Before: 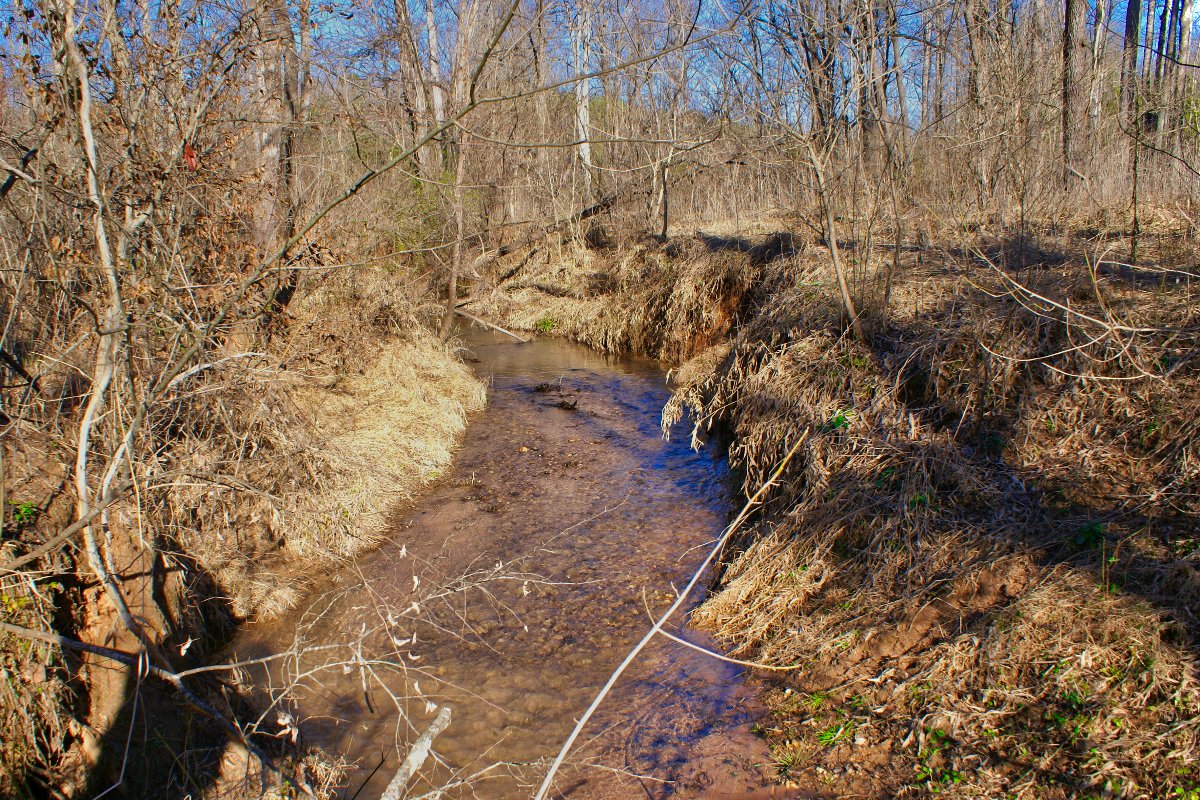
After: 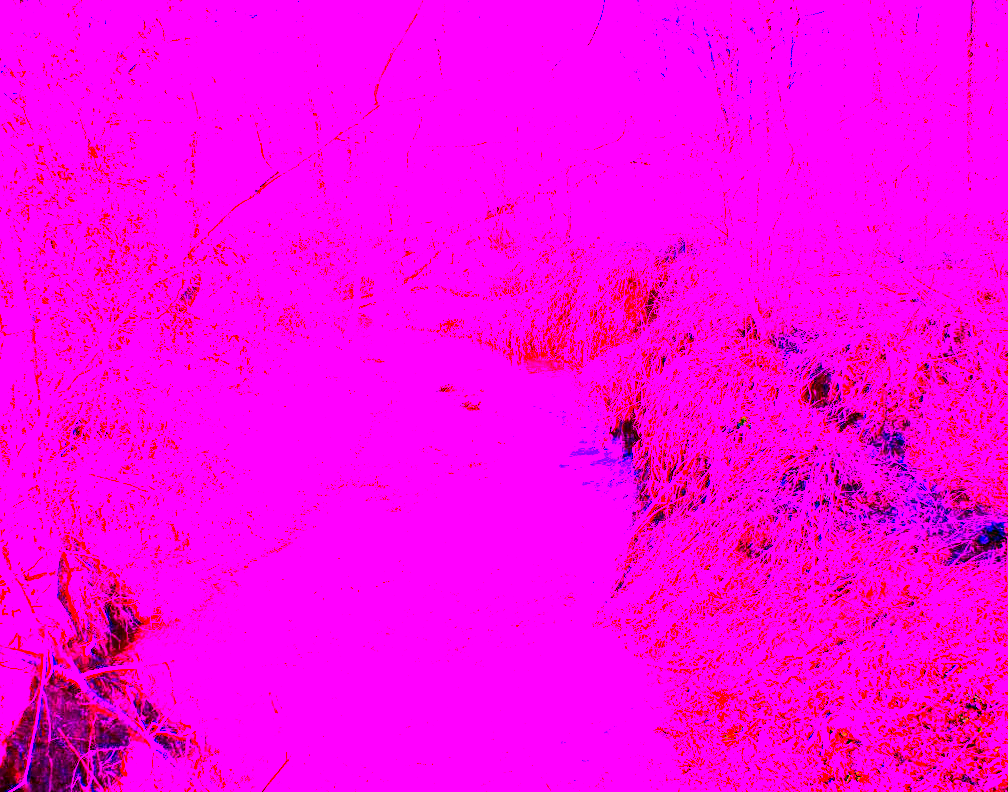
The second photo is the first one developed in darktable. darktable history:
contrast brightness saturation: contrast 0.2, brightness -0.11, saturation 0.1
color correction: highlights a* 1.39, highlights b* 17.83
white balance: red 8, blue 8
crop: left 8.026%, right 7.374%
